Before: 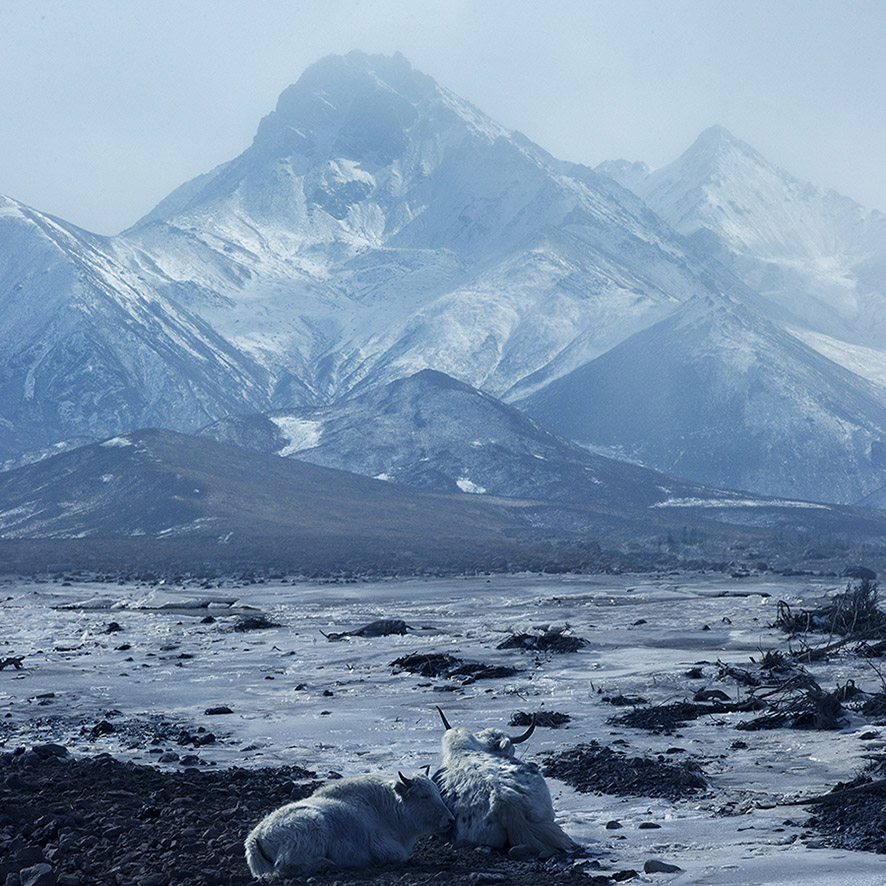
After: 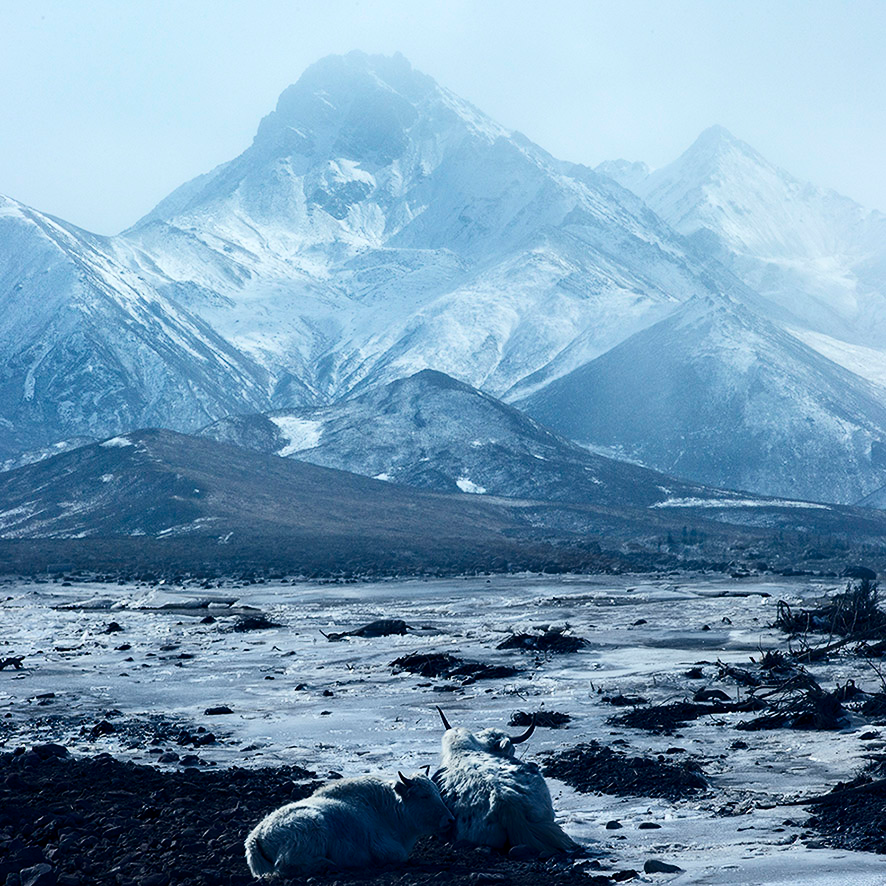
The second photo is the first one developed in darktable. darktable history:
contrast brightness saturation: contrast 0.29
tone equalizer: edges refinement/feathering 500, mask exposure compensation -1.57 EV, preserve details no
